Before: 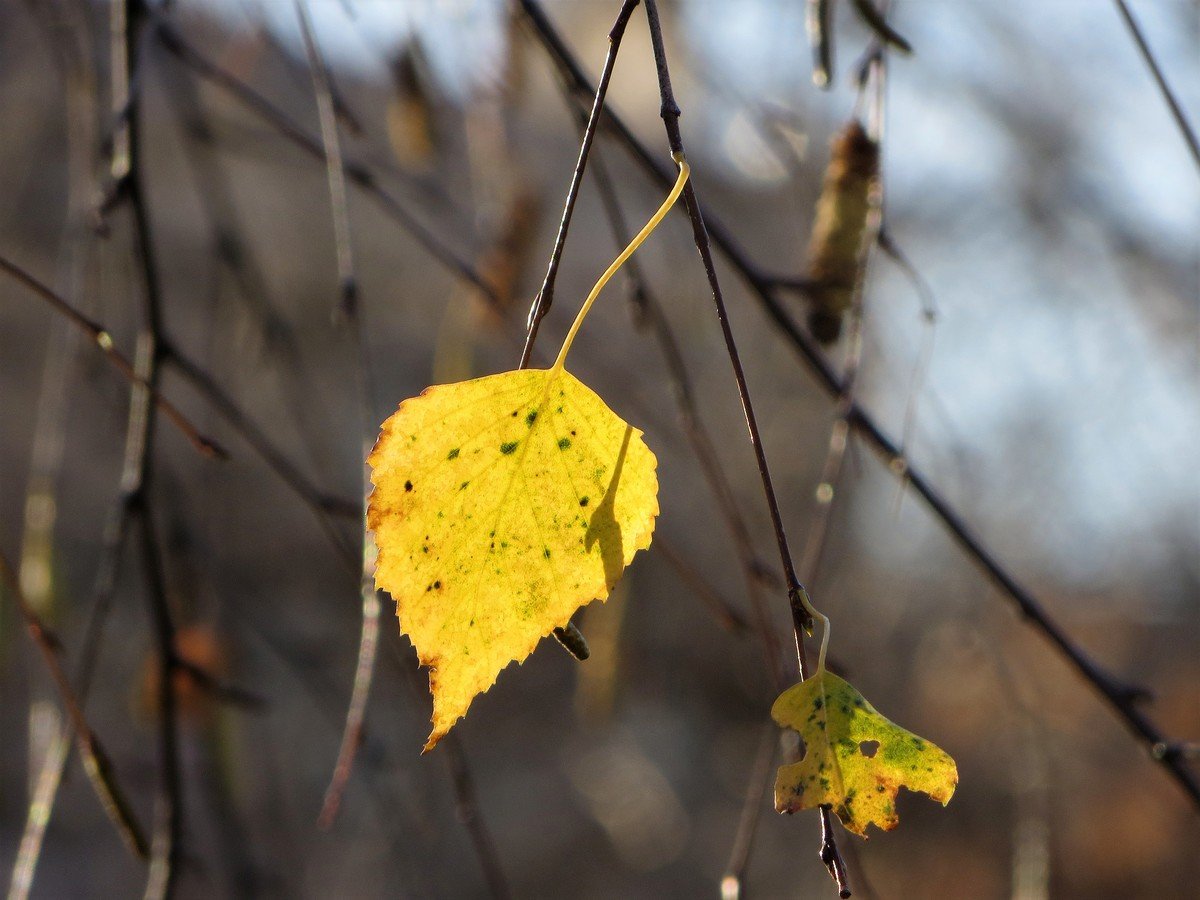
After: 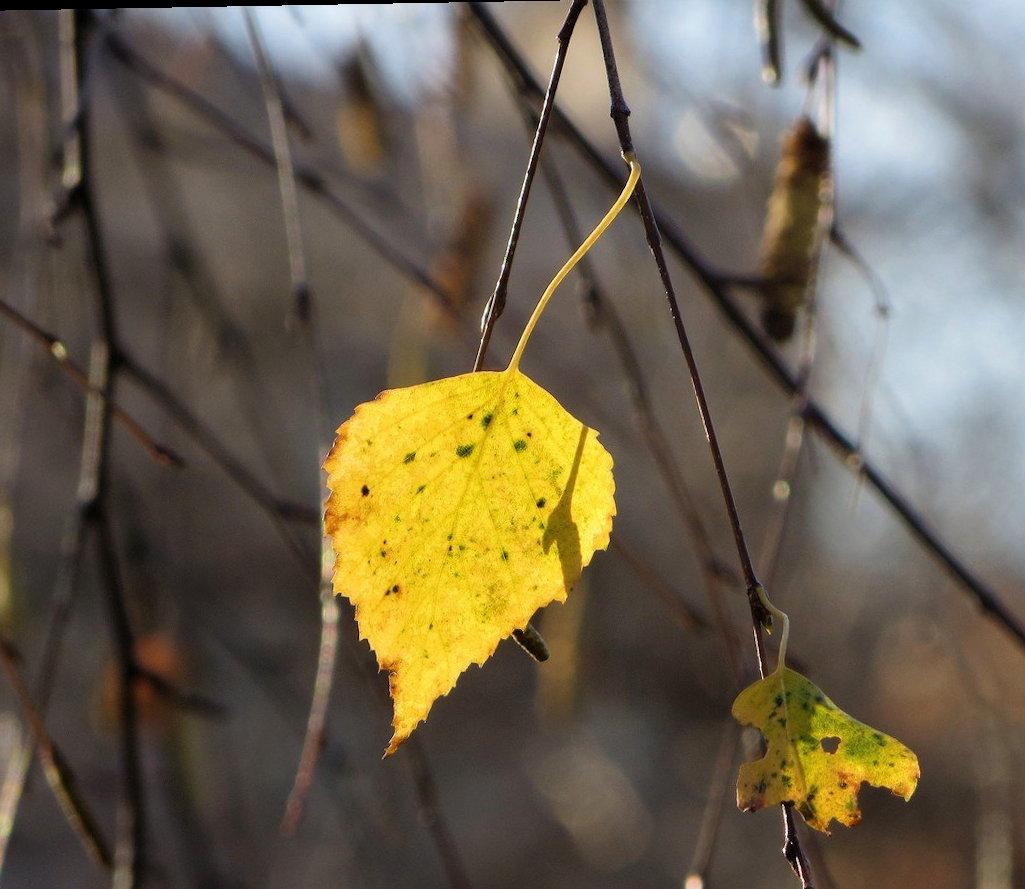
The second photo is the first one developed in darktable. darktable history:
crop and rotate: angle 1.03°, left 4.302%, top 1.042%, right 11.351%, bottom 2.384%
